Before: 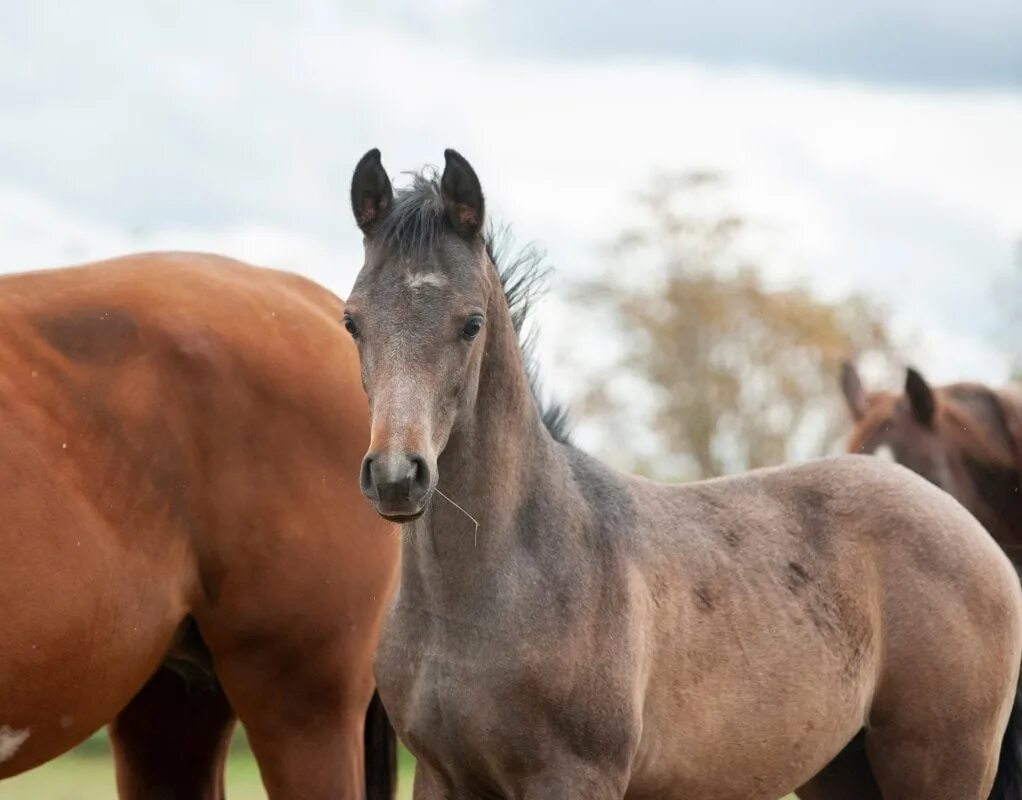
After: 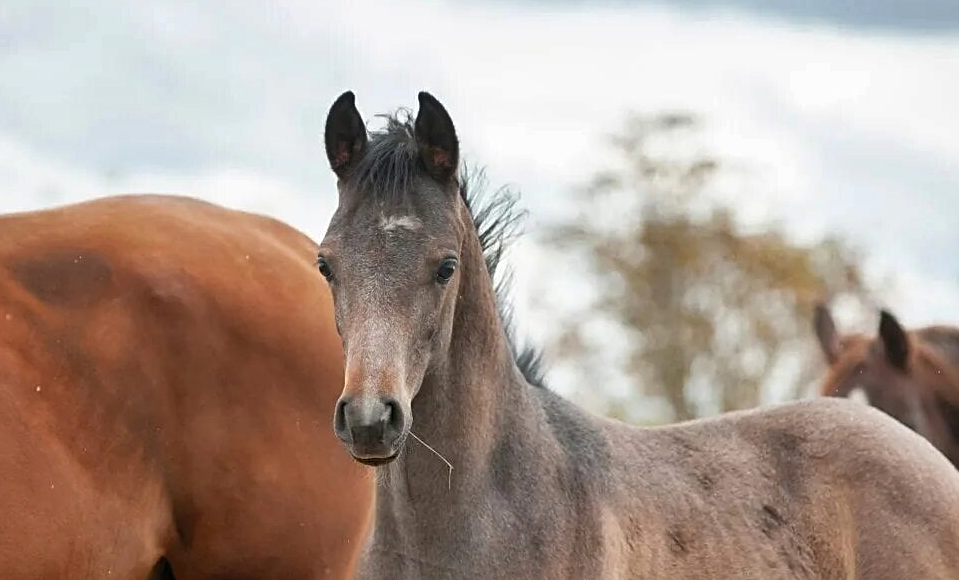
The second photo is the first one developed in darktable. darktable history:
shadows and highlights: soften with gaussian
crop: left 2.634%, top 7.161%, right 3.448%, bottom 20.323%
sharpen: on, module defaults
